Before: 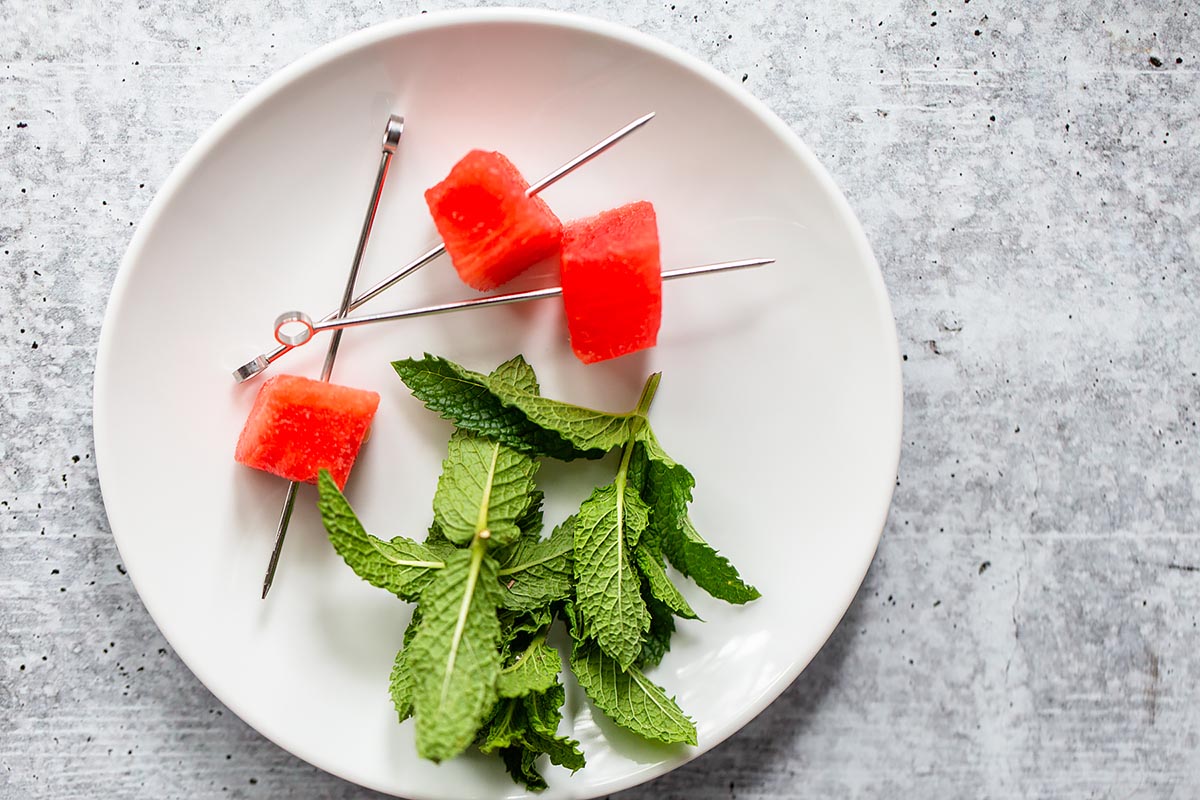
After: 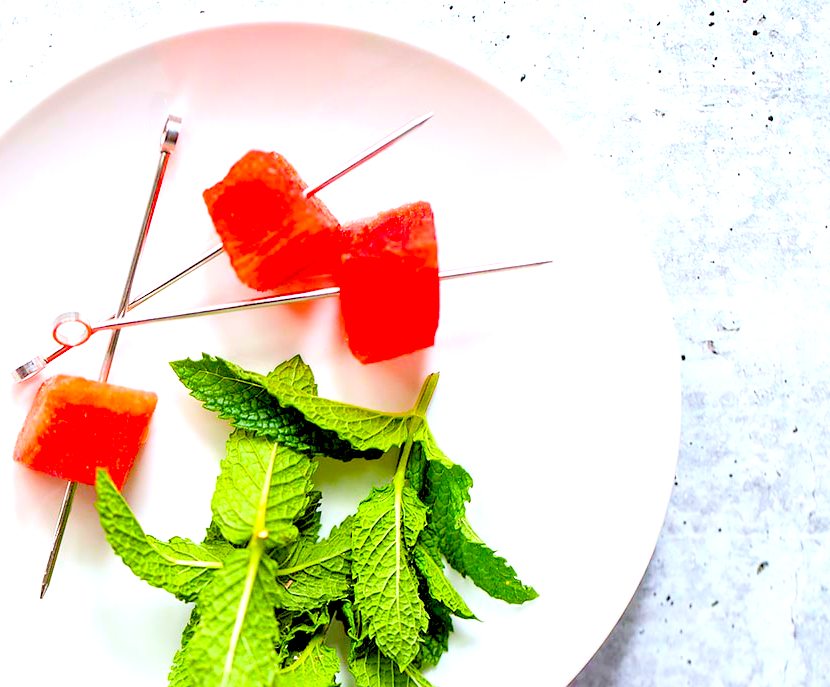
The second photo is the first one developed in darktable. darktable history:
levels: levels [0.093, 0.434, 0.988]
exposure: black level correction 0, exposure 0.5 EV, compensate highlight preservation false
crop: left 18.525%, right 12.274%, bottom 14.096%
color balance rgb: highlights gain › luminance 17.084%, highlights gain › chroma 2.957%, highlights gain › hue 258.41°, perceptual saturation grading › global saturation 36.871%, perceptual saturation grading › shadows 35.131%, global vibrance 20%
